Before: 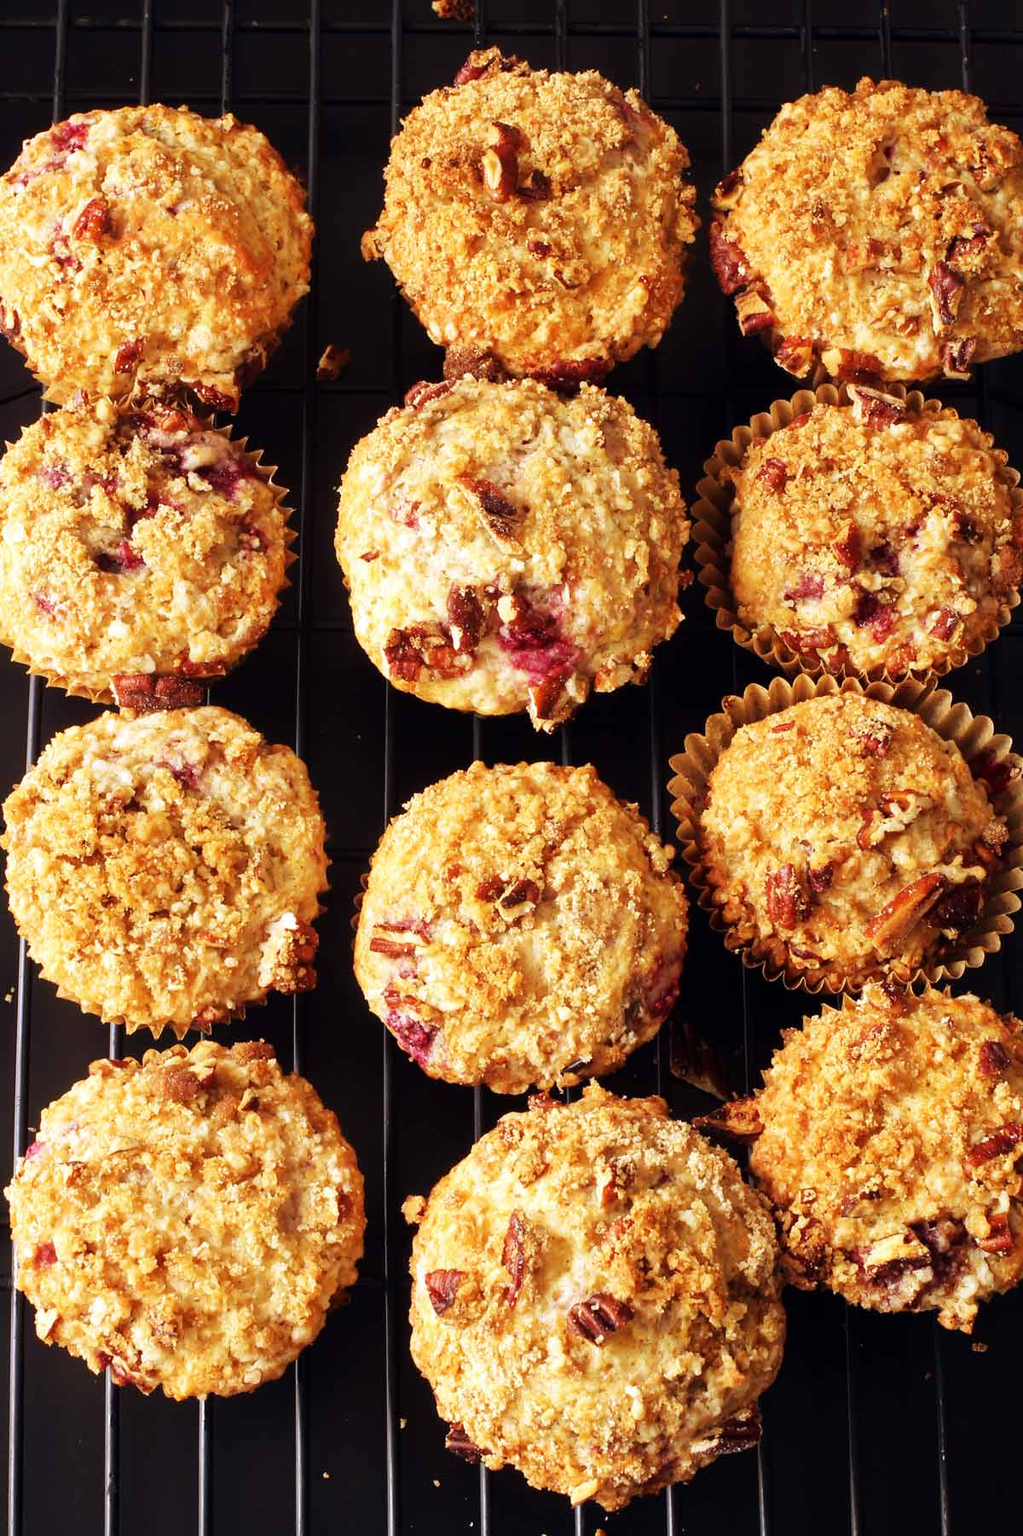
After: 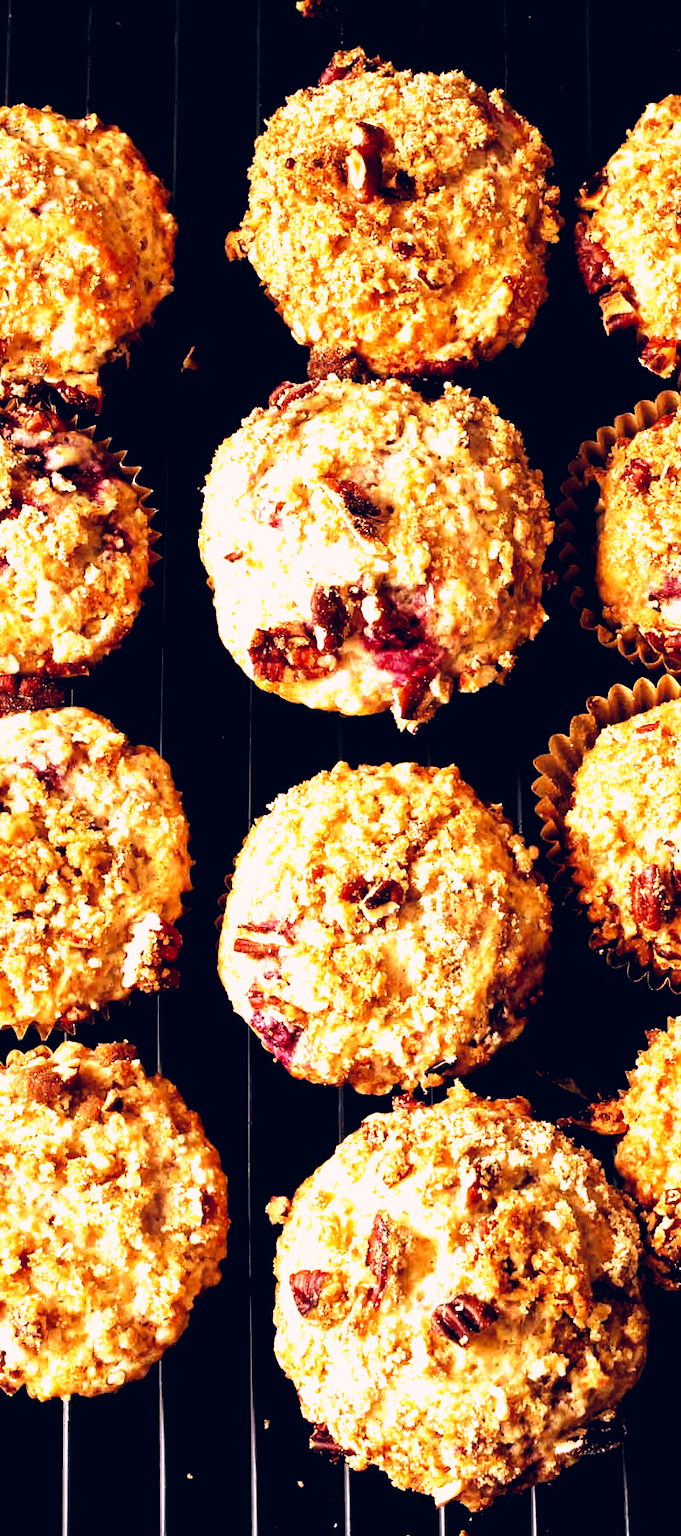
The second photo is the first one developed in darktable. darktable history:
filmic rgb: black relative exposure -8.2 EV, white relative exposure 2.2 EV, threshold 3 EV, hardness 7.11, latitude 85.74%, contrast 1.696, highlights saturation mix -4%, shadows ↔ highlights balance -2.69%, preserve chrominance no, color science v5 (2021), contrast in shadows safe, contrast in highlights safe, enable highlight reconstruction true
color correction: highlights a* 14.46, highlights b* 5.85, shadows a* -5.53, shadows b* -15.24, saturation 0.85
crop and rotate: left 13.342%, right 19.991%
